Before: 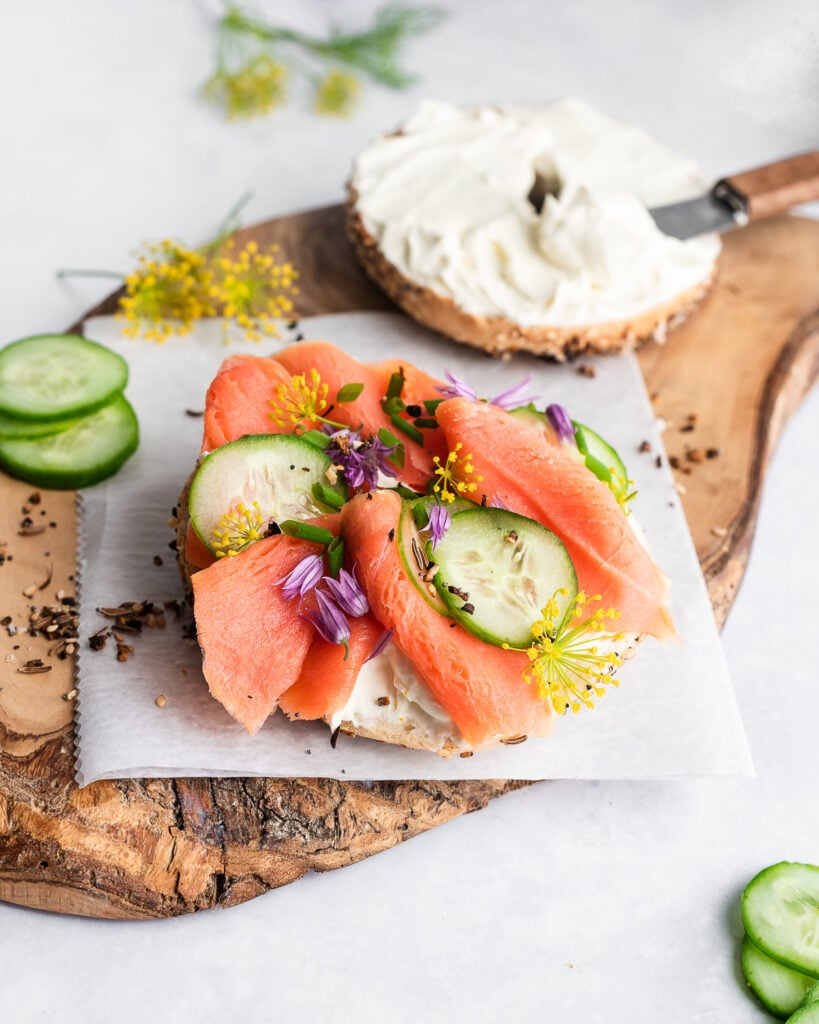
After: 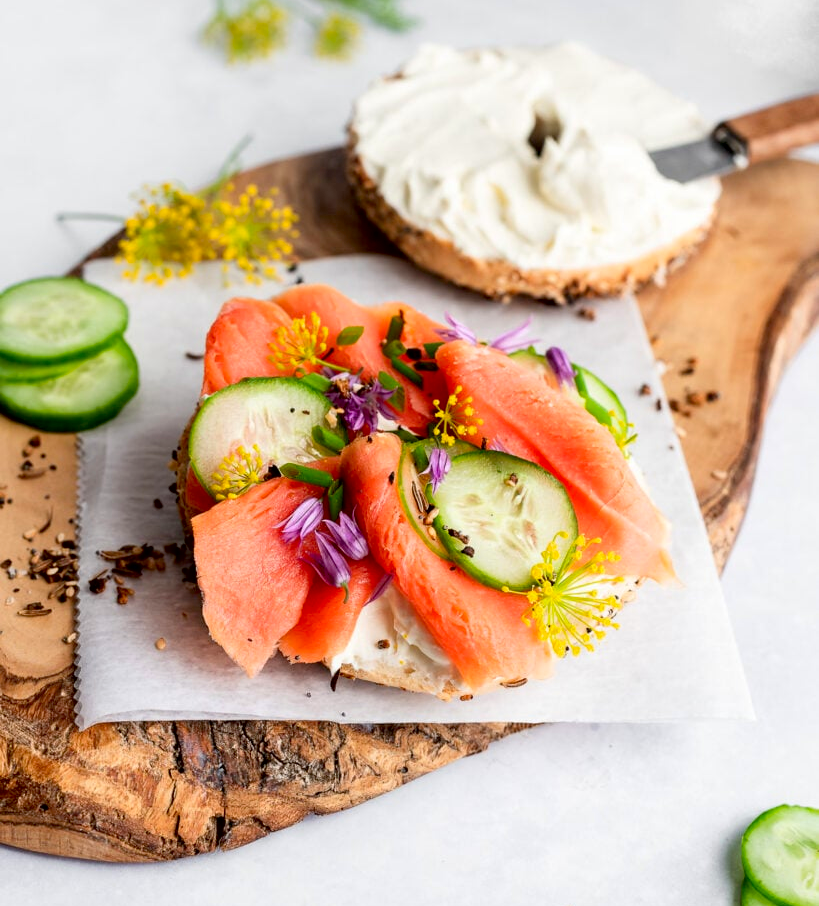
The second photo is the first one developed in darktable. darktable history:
exposure: black level correction 0.01, exposure 0.009 EV, compensate highlight preservation false
crop and rotate: top 5.599%, bottom 5.886%
contrast brightness saturation: contrast 0.036, saturation 0.16
